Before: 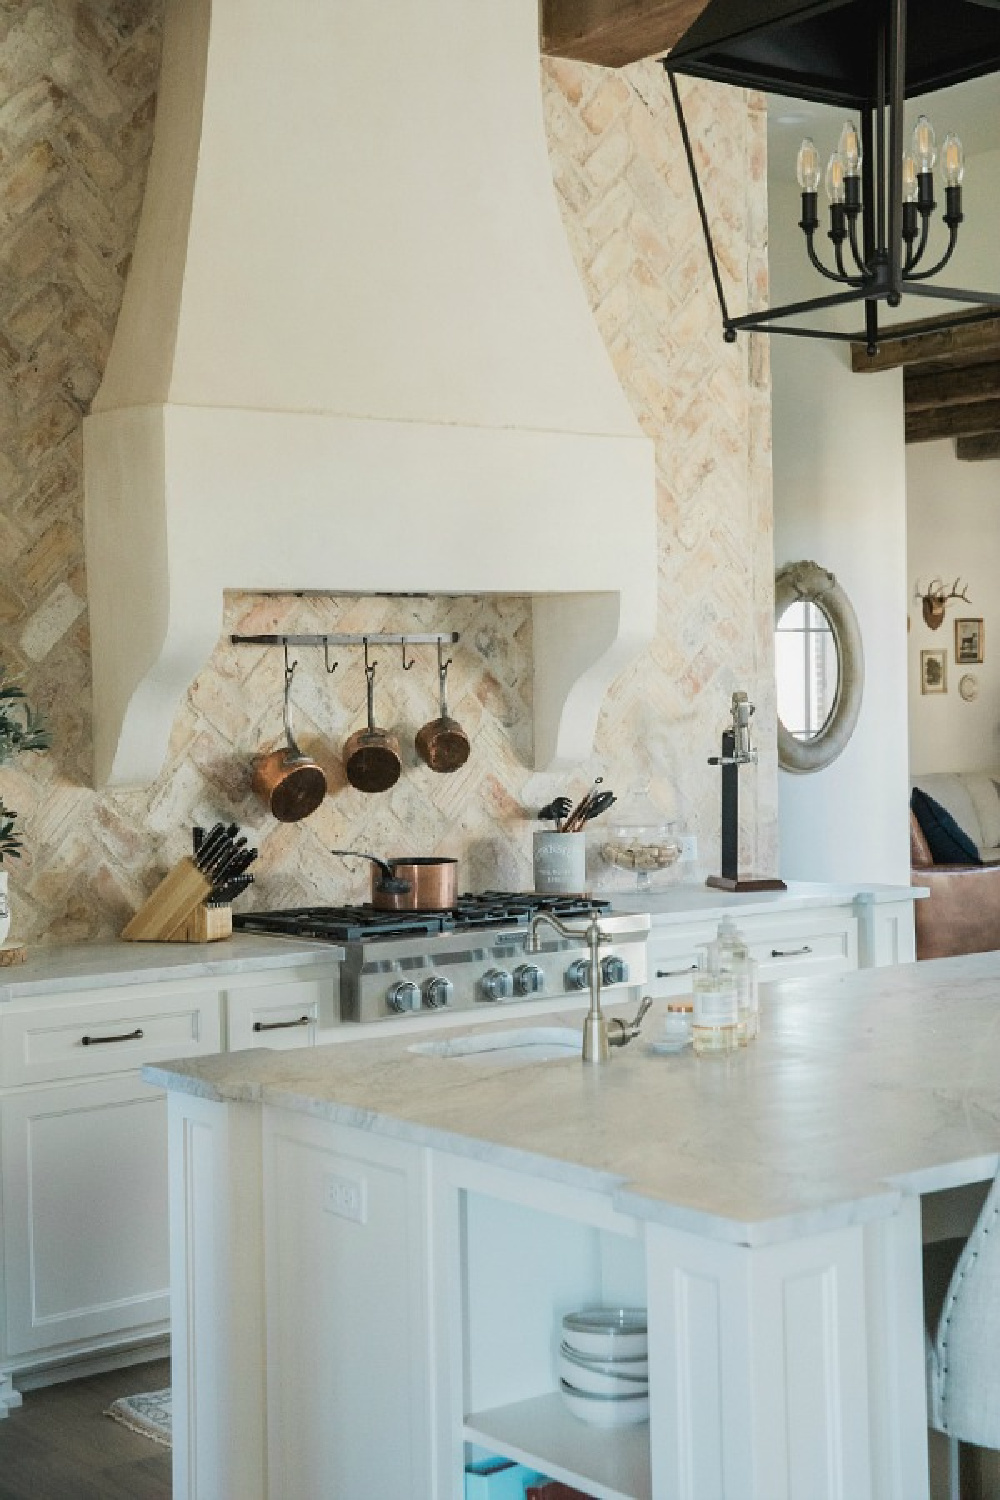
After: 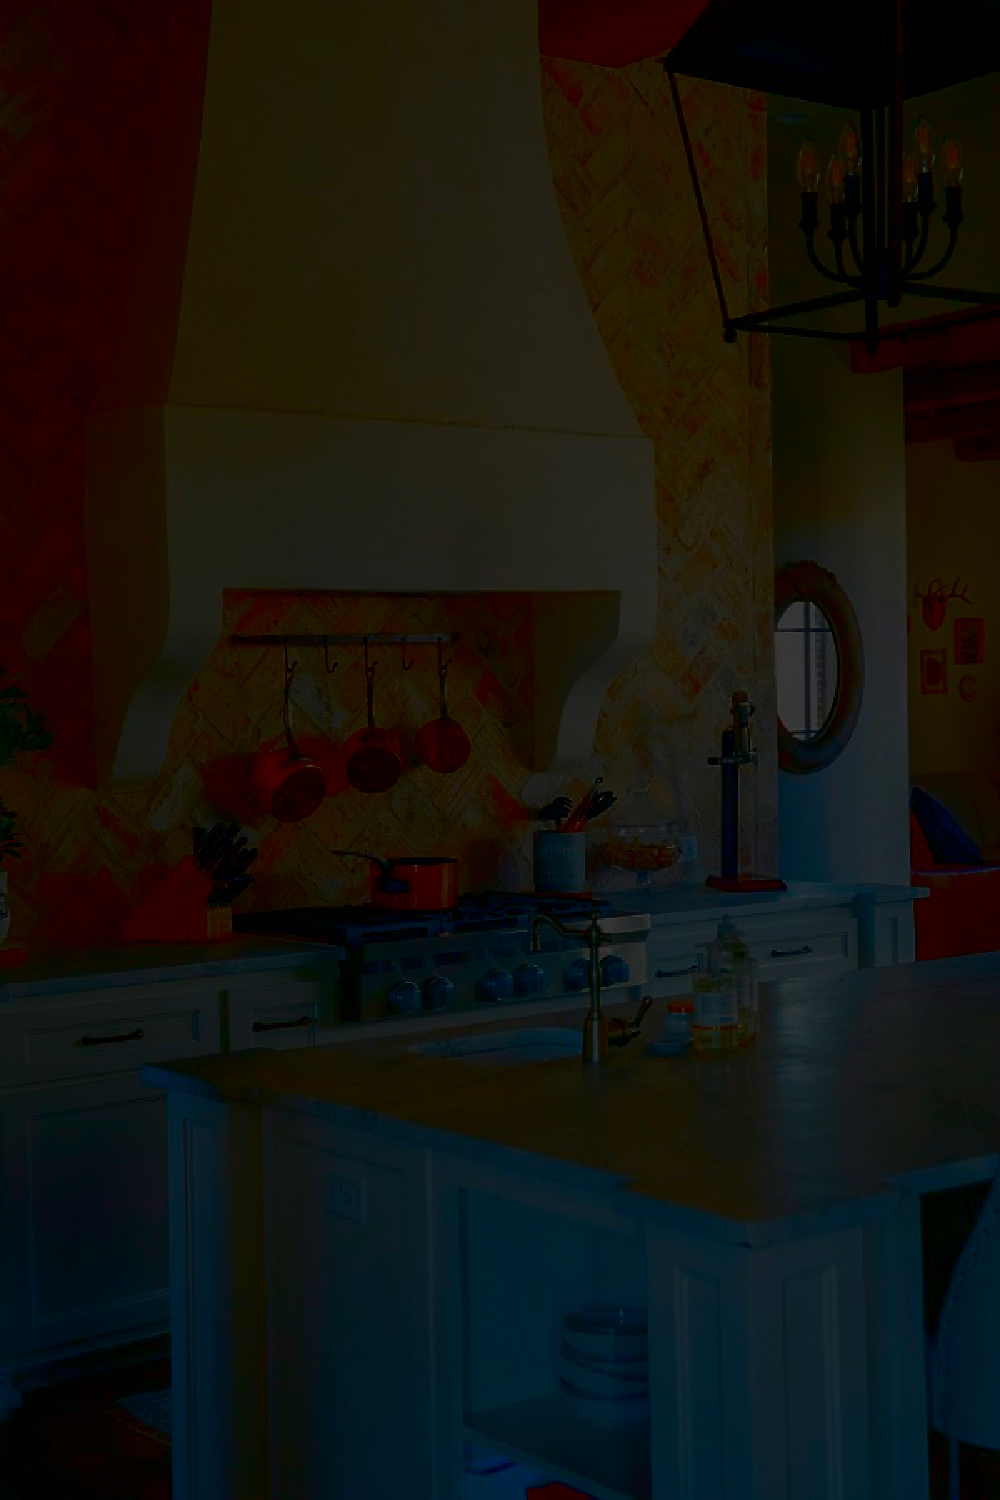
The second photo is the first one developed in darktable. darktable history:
sharpen: amount 0.202
tone equalizer: -8 EV -1.99 EV, -7 EV -1.98 EV, -6 EV -2 EV, -5 EV -1.97 EV, -4 EV -1.96 EV, -3 EV -1.99 EV, -2 EV -2 EV, -1 EV -1.62 EV, +0 EV -1.99 EV, edges refinement/feathering 500, mask exposure compensation -1.57 EV, preserve details no
color balance rgb: shadows lift › chroma 2.942%, shadows lift › hue 278.63°, perceptual saturation grading › global saturation 46.252%, perceptual saturation grading › highlights -50.536%, perceptual saturation grading › shadows 30.548%
exposure: compensate exposure bias true, compensate highlight preservation false
contrast brightness saturation: brightness -0.994, saturation 0.99
